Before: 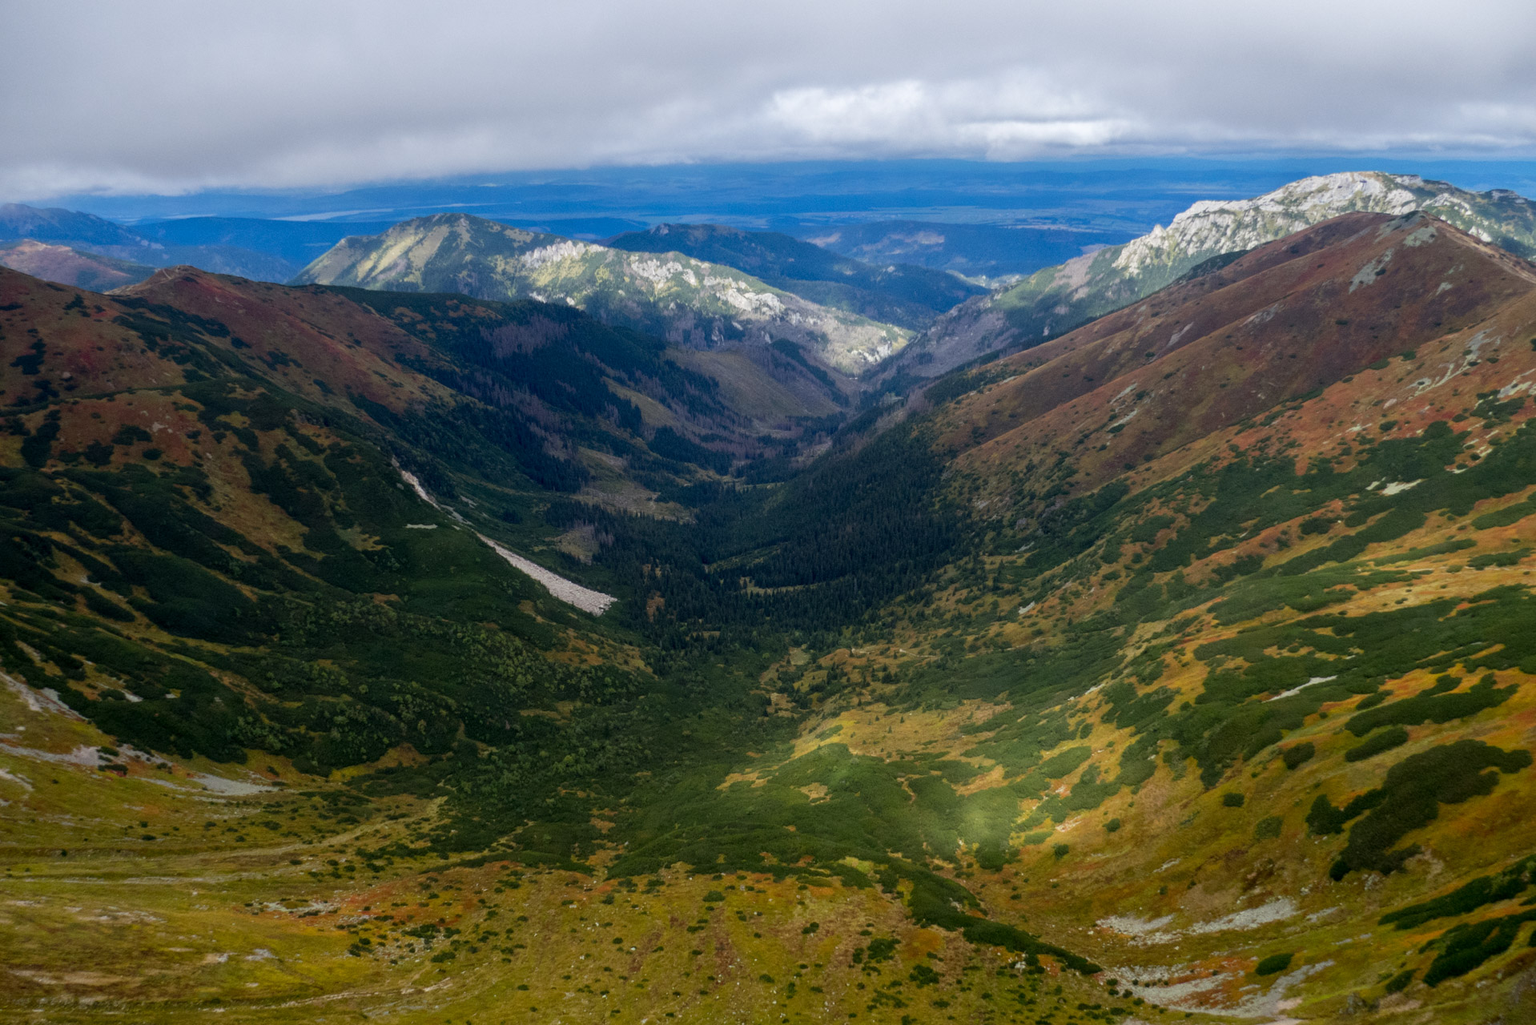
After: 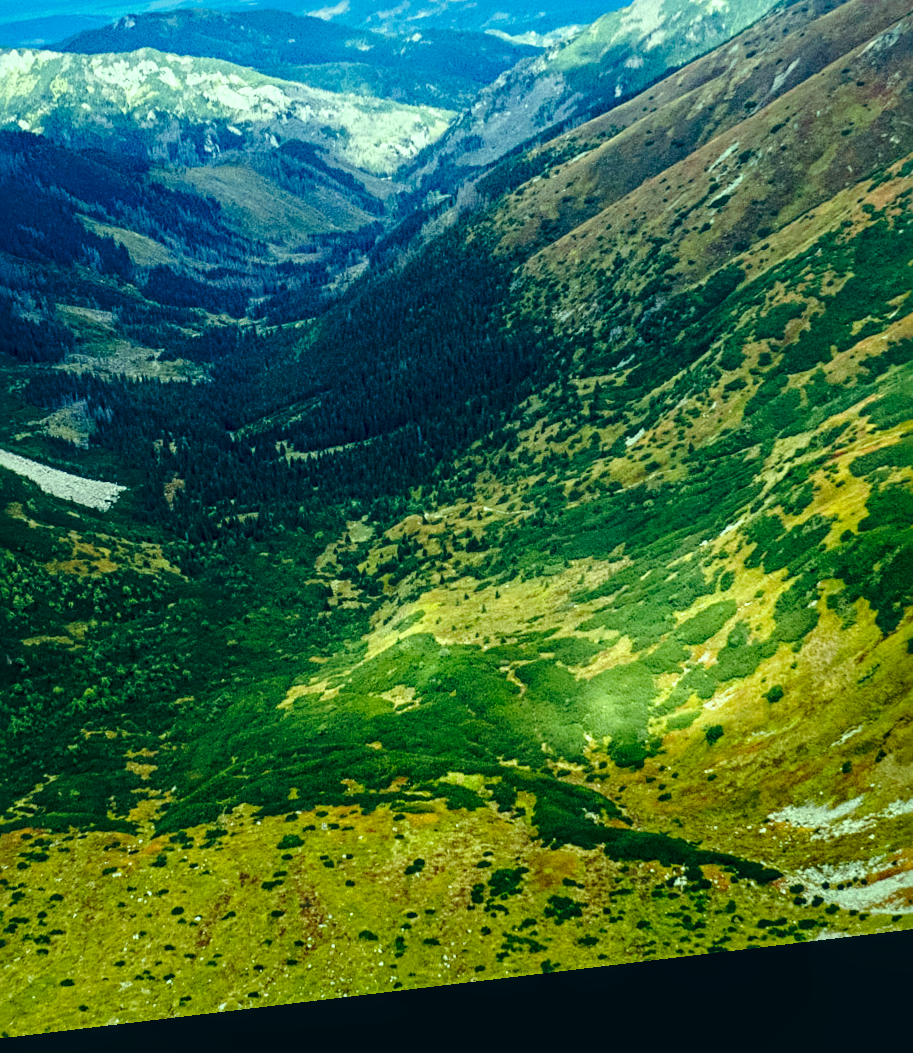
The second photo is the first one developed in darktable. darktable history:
base curve: curves: ch0 [(0, 0) (0.032, 0.037) (0.105, 0.228) (0.435, 0.76) (0.856, 0.983) (1, 1)], preserve colors none
crop: left 35.432%, top 26.233%, right 20.145%, bottom 3.432%
sharpen: radius 4
color correction: highlights a* -20.08, highlights b* 9.8, shadows a* -20.4, shadows b* -10.76
local contrast: detail 130%
rotate and perspective: rotation -6.83°, automatic cropping off
